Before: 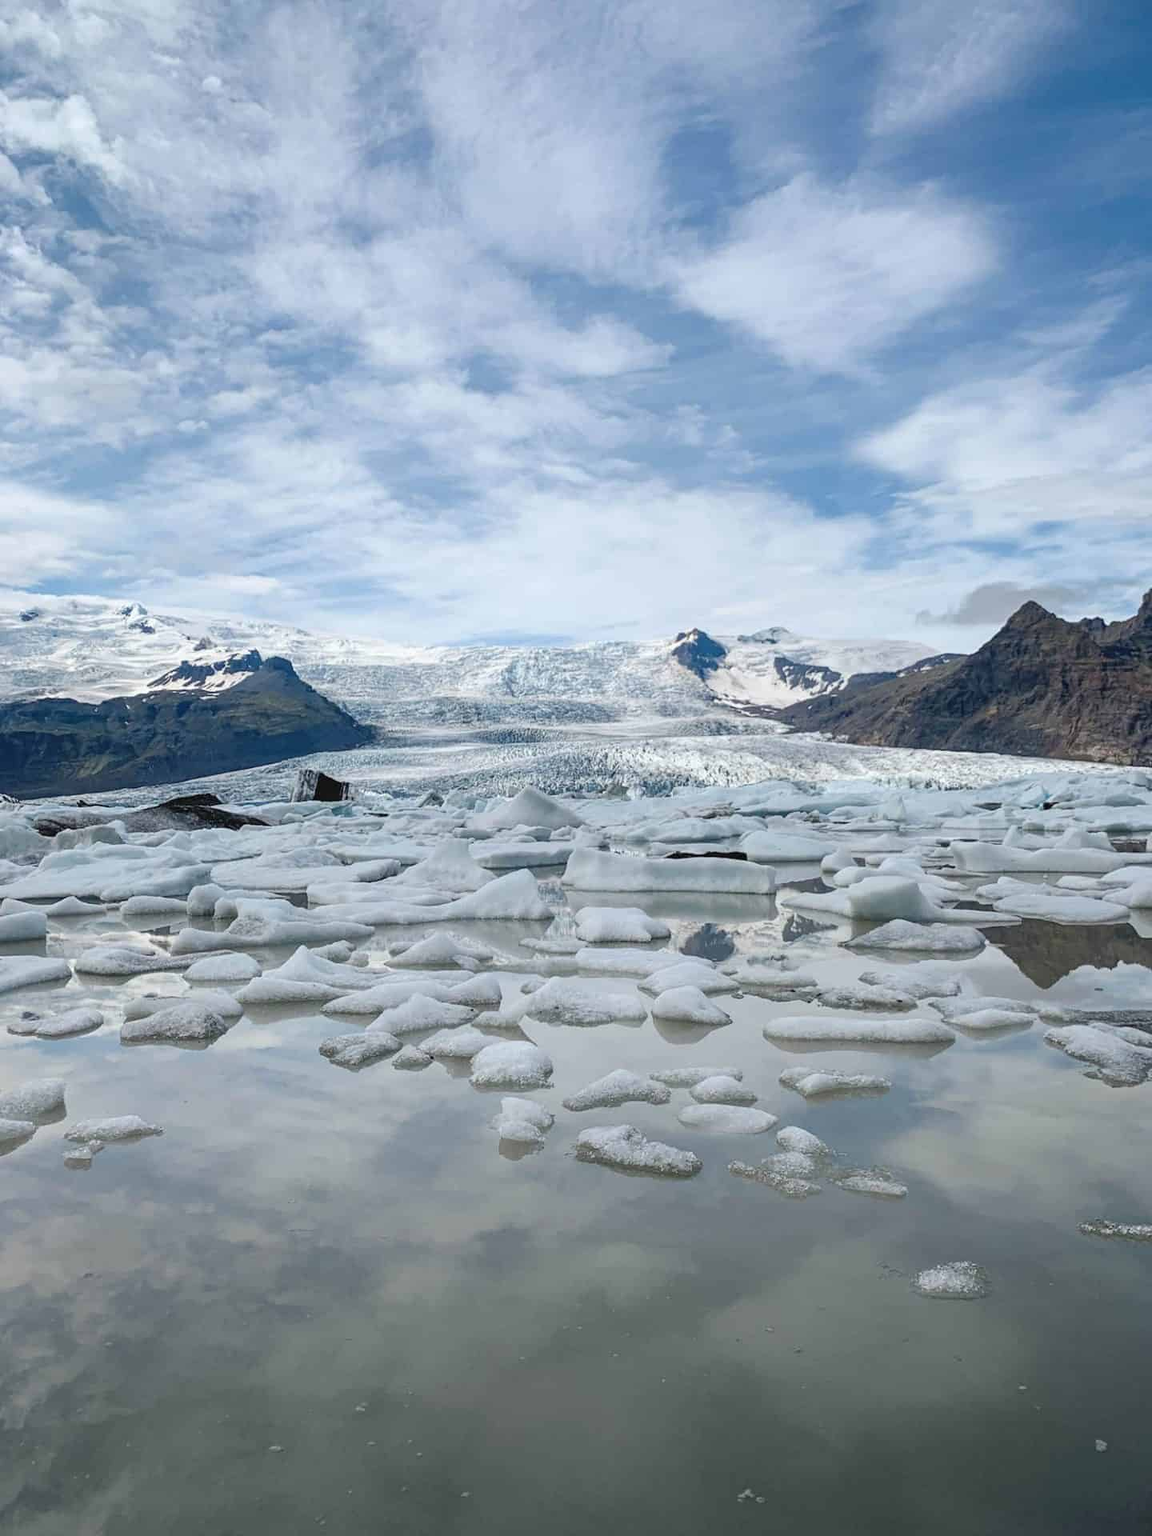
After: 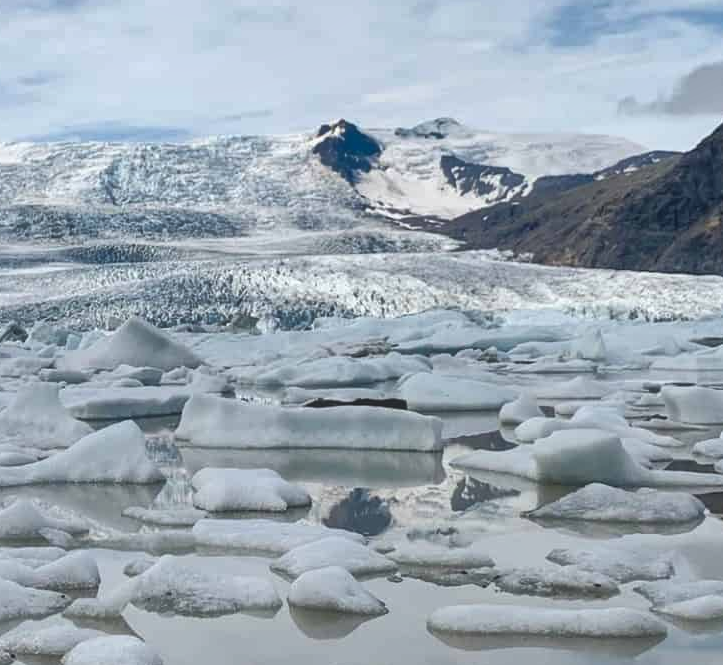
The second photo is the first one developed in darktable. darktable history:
crop: left 36.607%, top 34.735%, right 13.146%, bottom 30.611%
haze removal: strength -0.05
shadows and highlights: soften with gaussian
